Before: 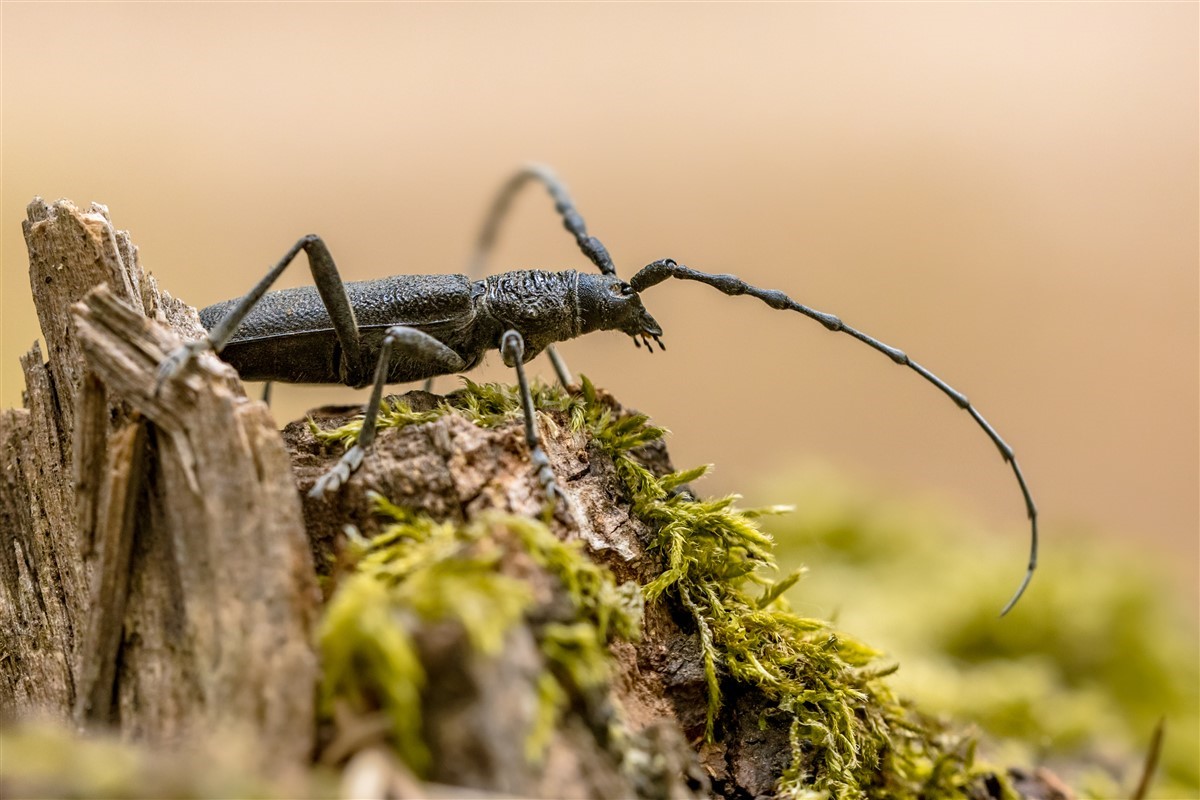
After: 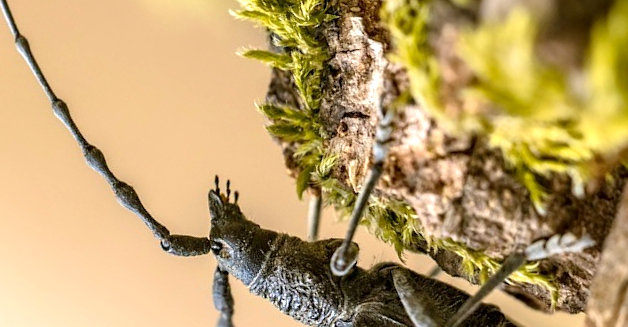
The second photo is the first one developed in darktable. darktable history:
crop and rotate: angle 147.73°, left 9.217%, top 15.612%, right 4.556%, bottom 16.92%
exposure: black level correction 0.001, exposure 0.5 EV, compensate highlight preservation false
